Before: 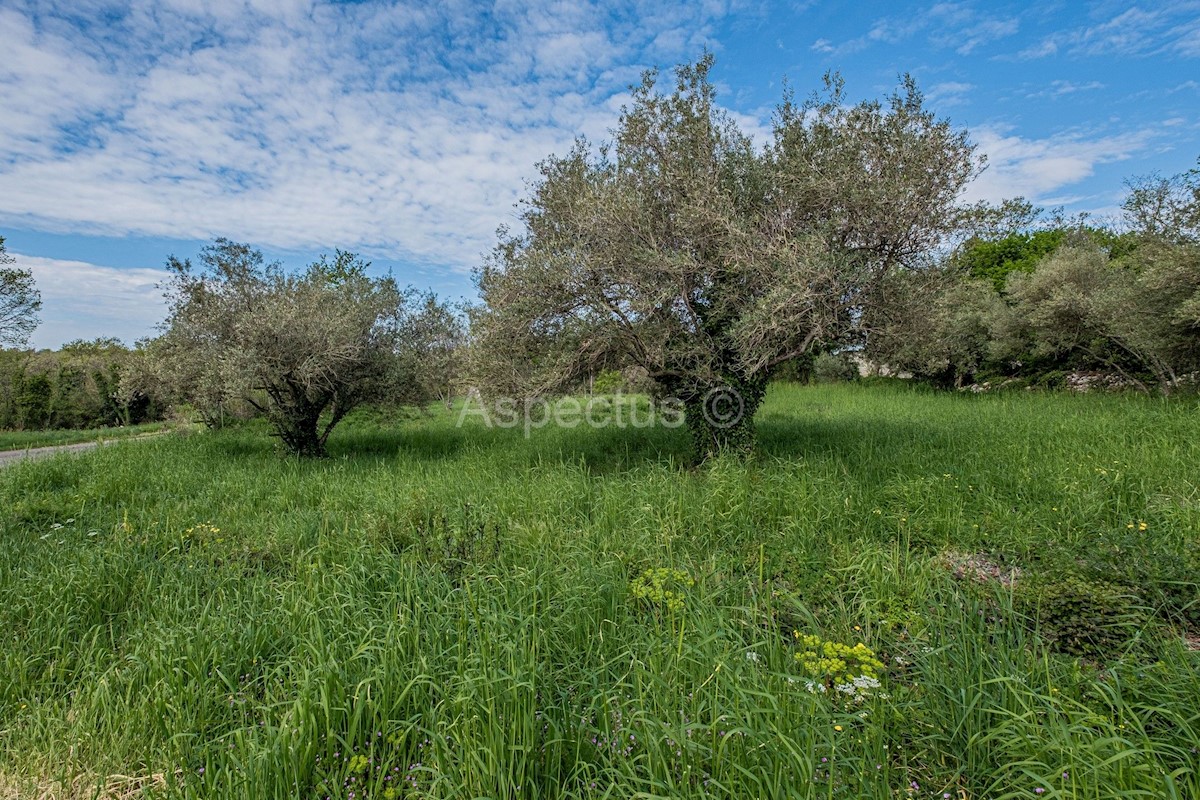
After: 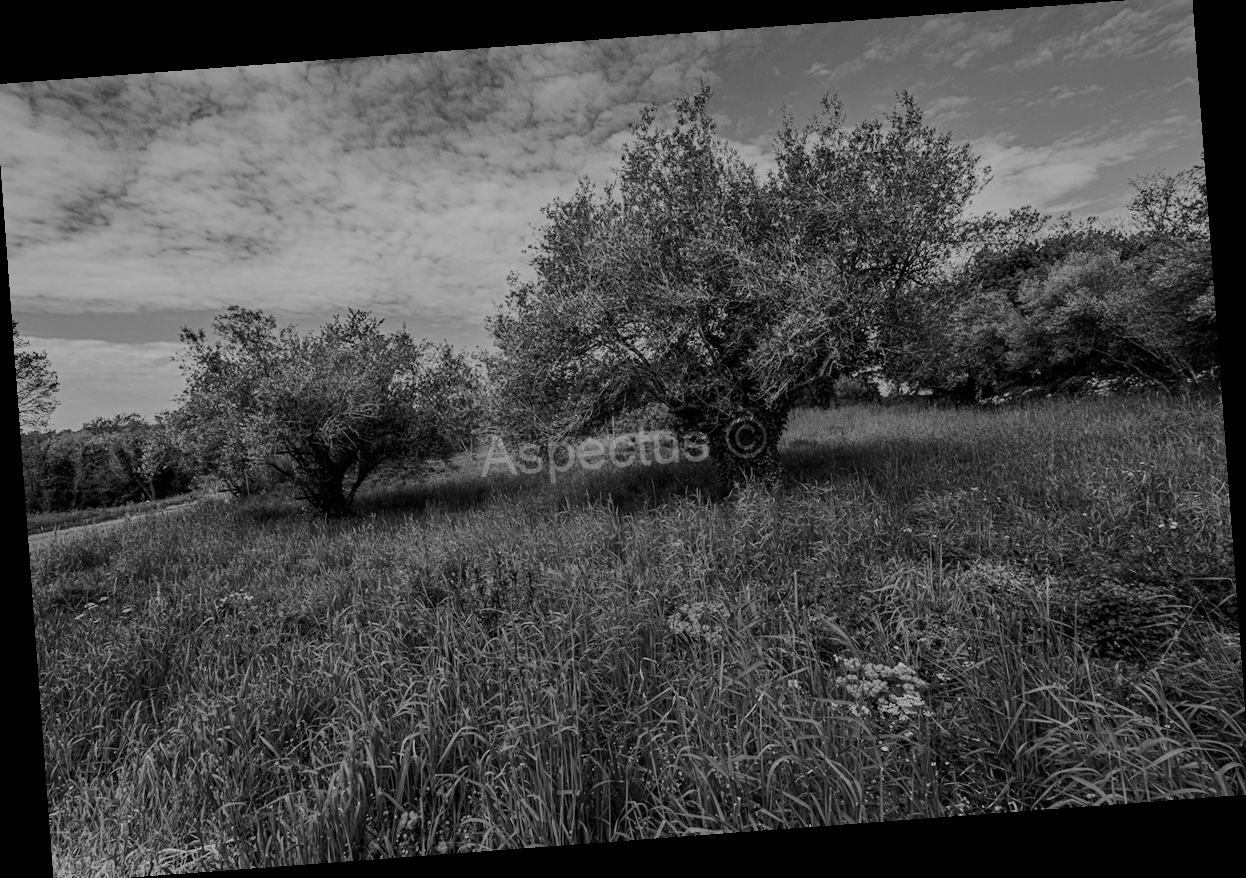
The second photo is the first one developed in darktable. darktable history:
white balance: red 1.009, blue 1.027
crop: left 0.434%, top 0.485%, right 0.244%, bottom 0.386%
rotate and perspective: rotation -4.25°, automatic cropping off
filmic rgb: black relative exposure -7.32 EV, white relative exposure 5.09 EV, hardness 3.2
tone curve: curves: ch0 [(0, 0) (0.003, 0.006) (0.011, 0.007) (0.025, 0.01) (0.044, 0.015) (0.069, 0.023) (0.1, 0.031) (0.136, 0.045) (0.177, 0.066) (0.224, 0.098) (0.277, 0.139) (0.335, 0.194) (0.399, 0.254) (0.468, 0.346) (0.543, 0.45) (0.623, 0.56) (0.709, 0.667) (0.801, 0.78) (0.898, 0.891) (1, 1)], preserve colors none
exposure: compensate highlight preservation false
monochrome: size 1
